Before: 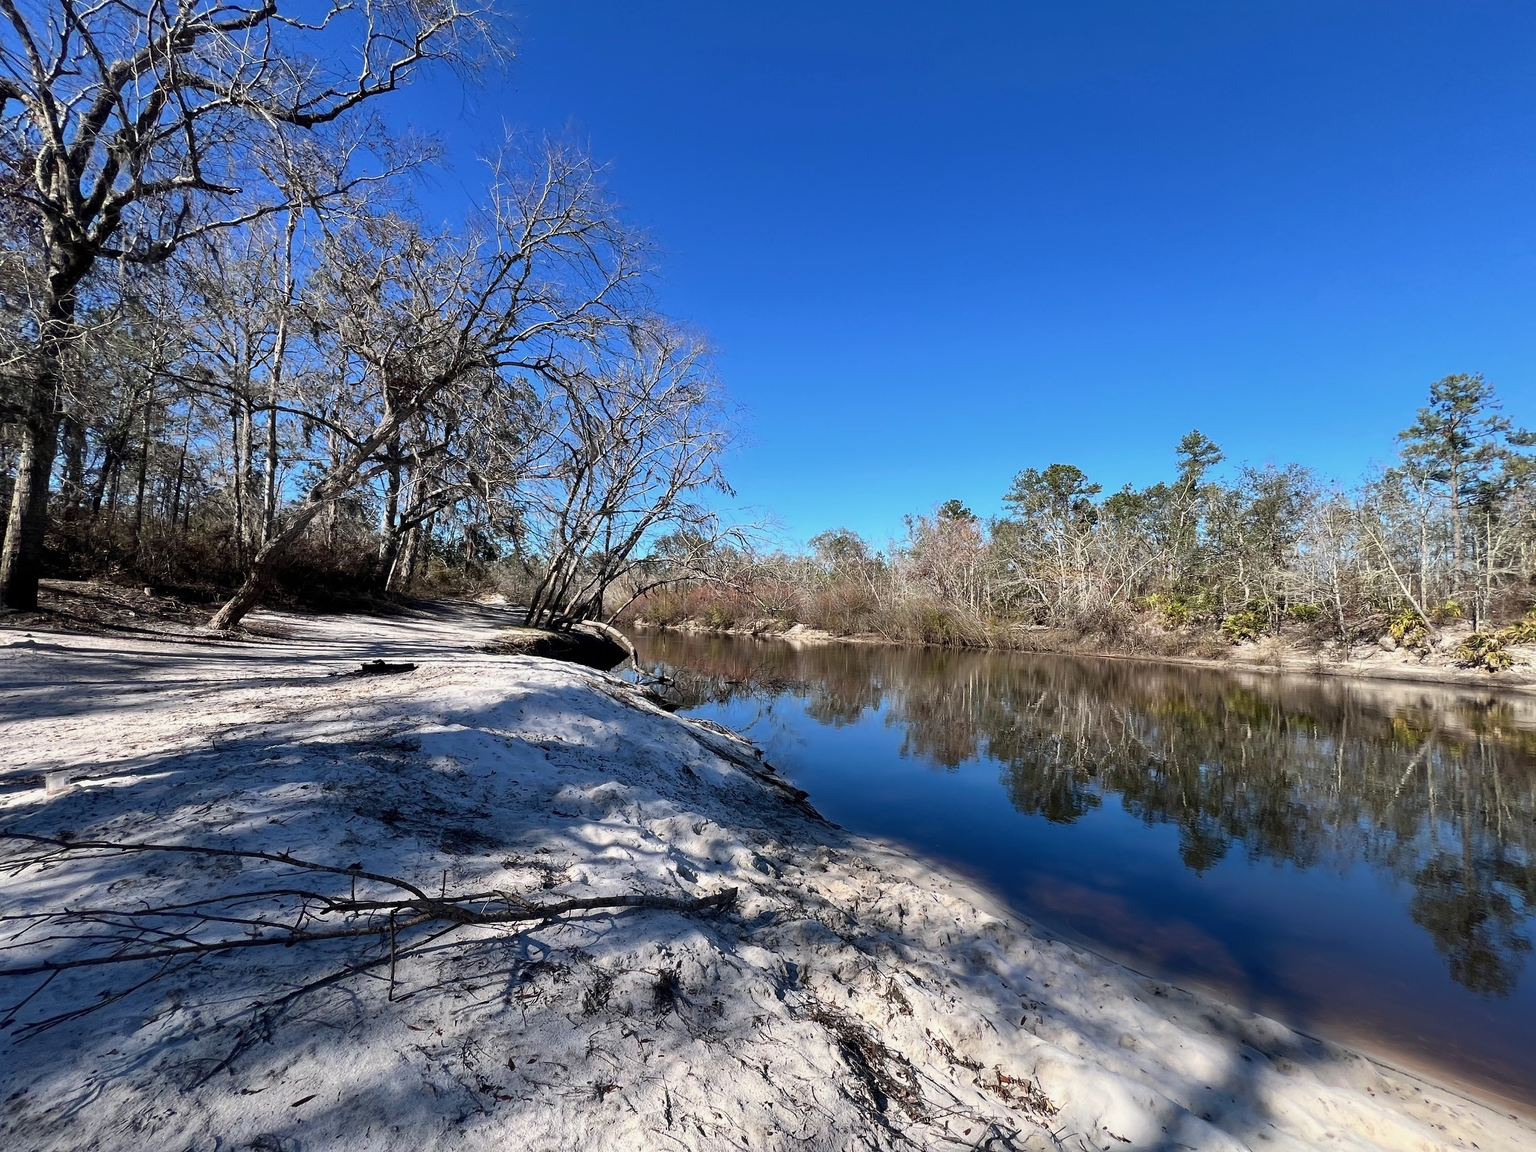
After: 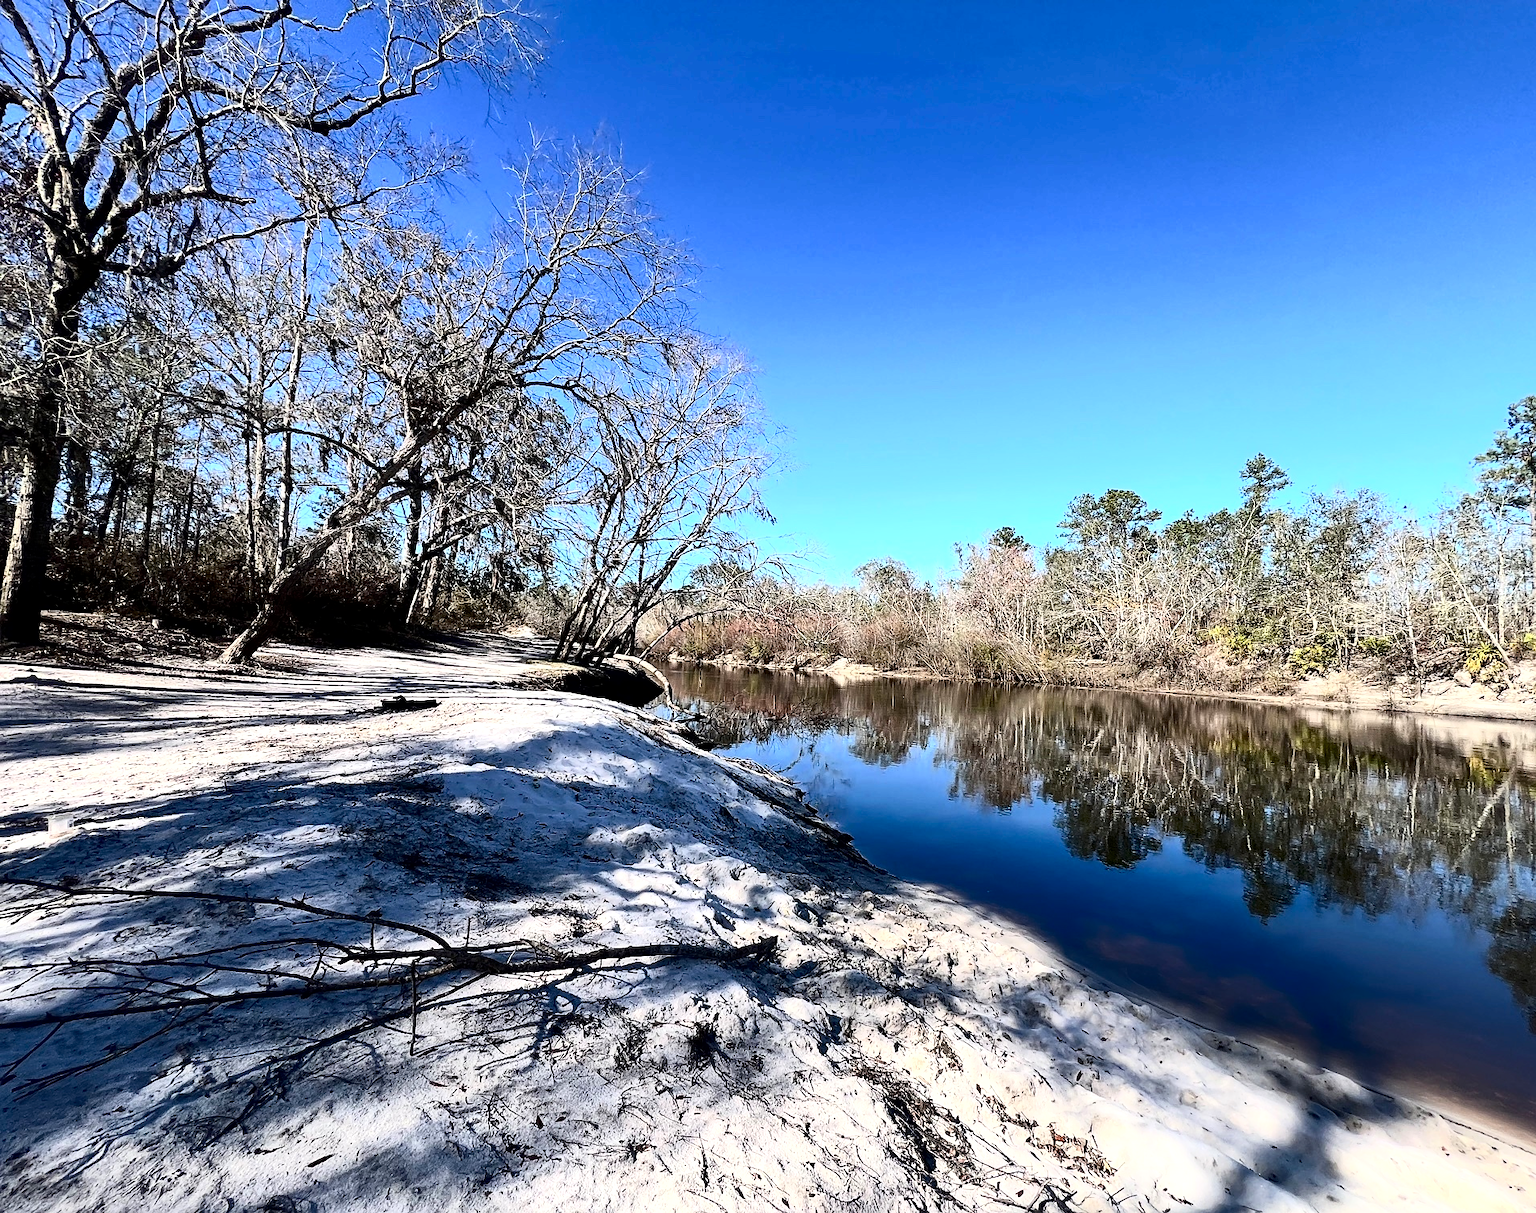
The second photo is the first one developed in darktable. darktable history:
contrast brightness saturation: contrast 0.379, brightness 0.115
tone equalizer: -8 EV -0.415 EV, -7 EV -0.373 EV, -6 EV -0.354 EV, -5 EV -0.202 EV, -3 EV 0.246 EV, -2 EV 0.363 EV, -1 EV 0.366 EV, +0 EV 0.413 EV
sharpen: radius 1.486, amount 0.403, threshold 1.207
crop and rotate: left 0%, right 5.158%
